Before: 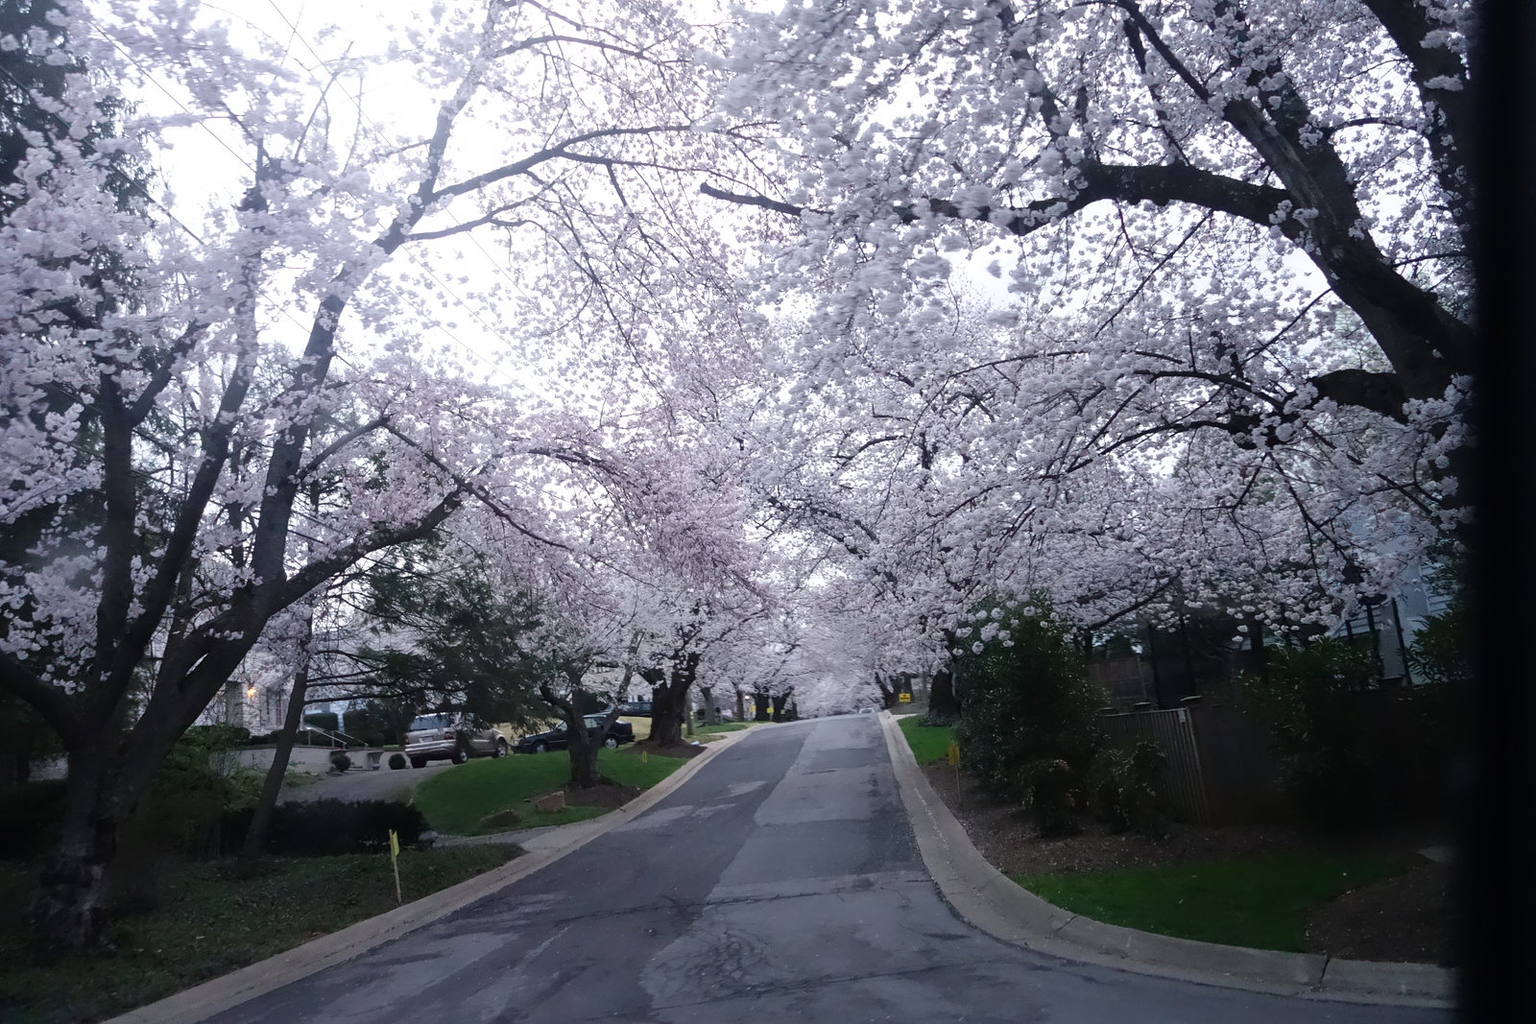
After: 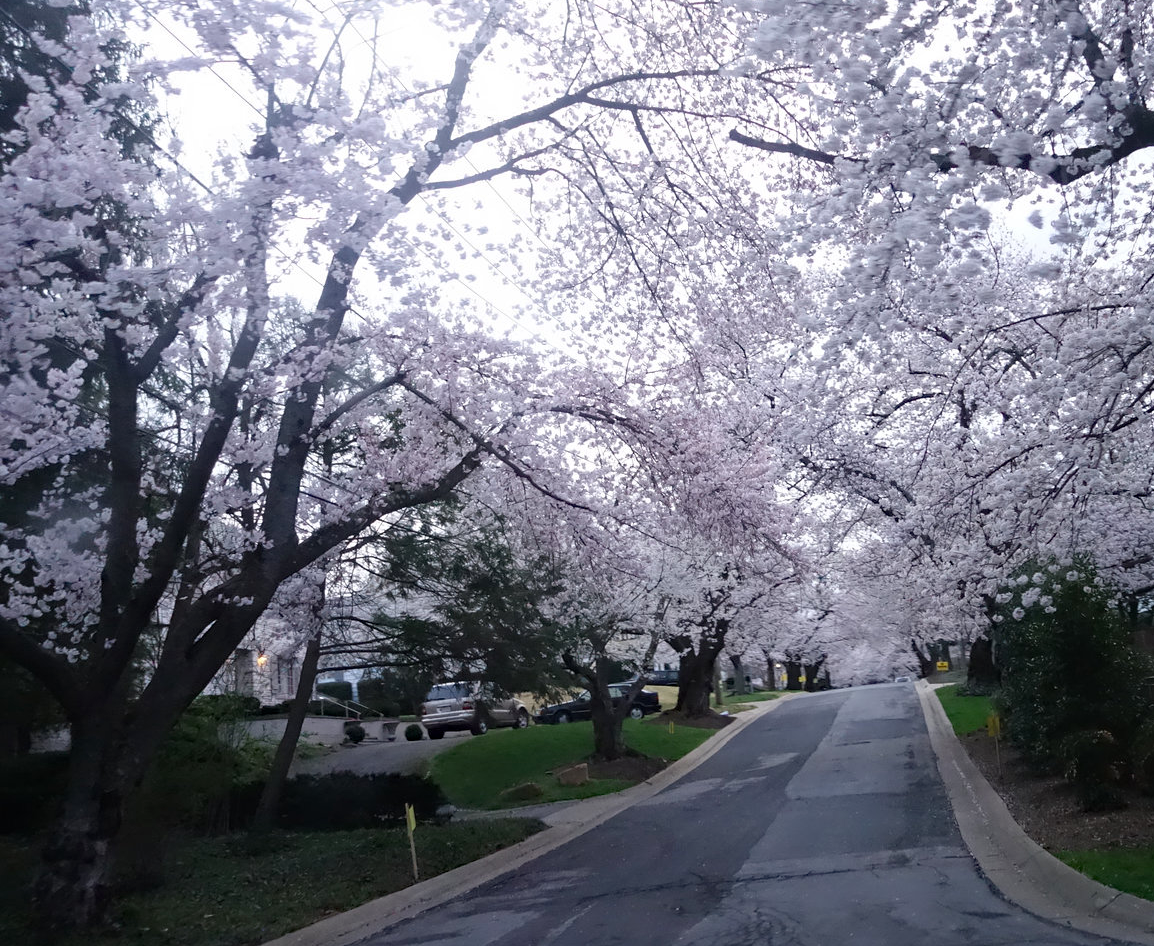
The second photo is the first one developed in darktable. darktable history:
haze removal: compatibility mode true
crop: top 5.773%, right 27.874%, bottom 5.566%
